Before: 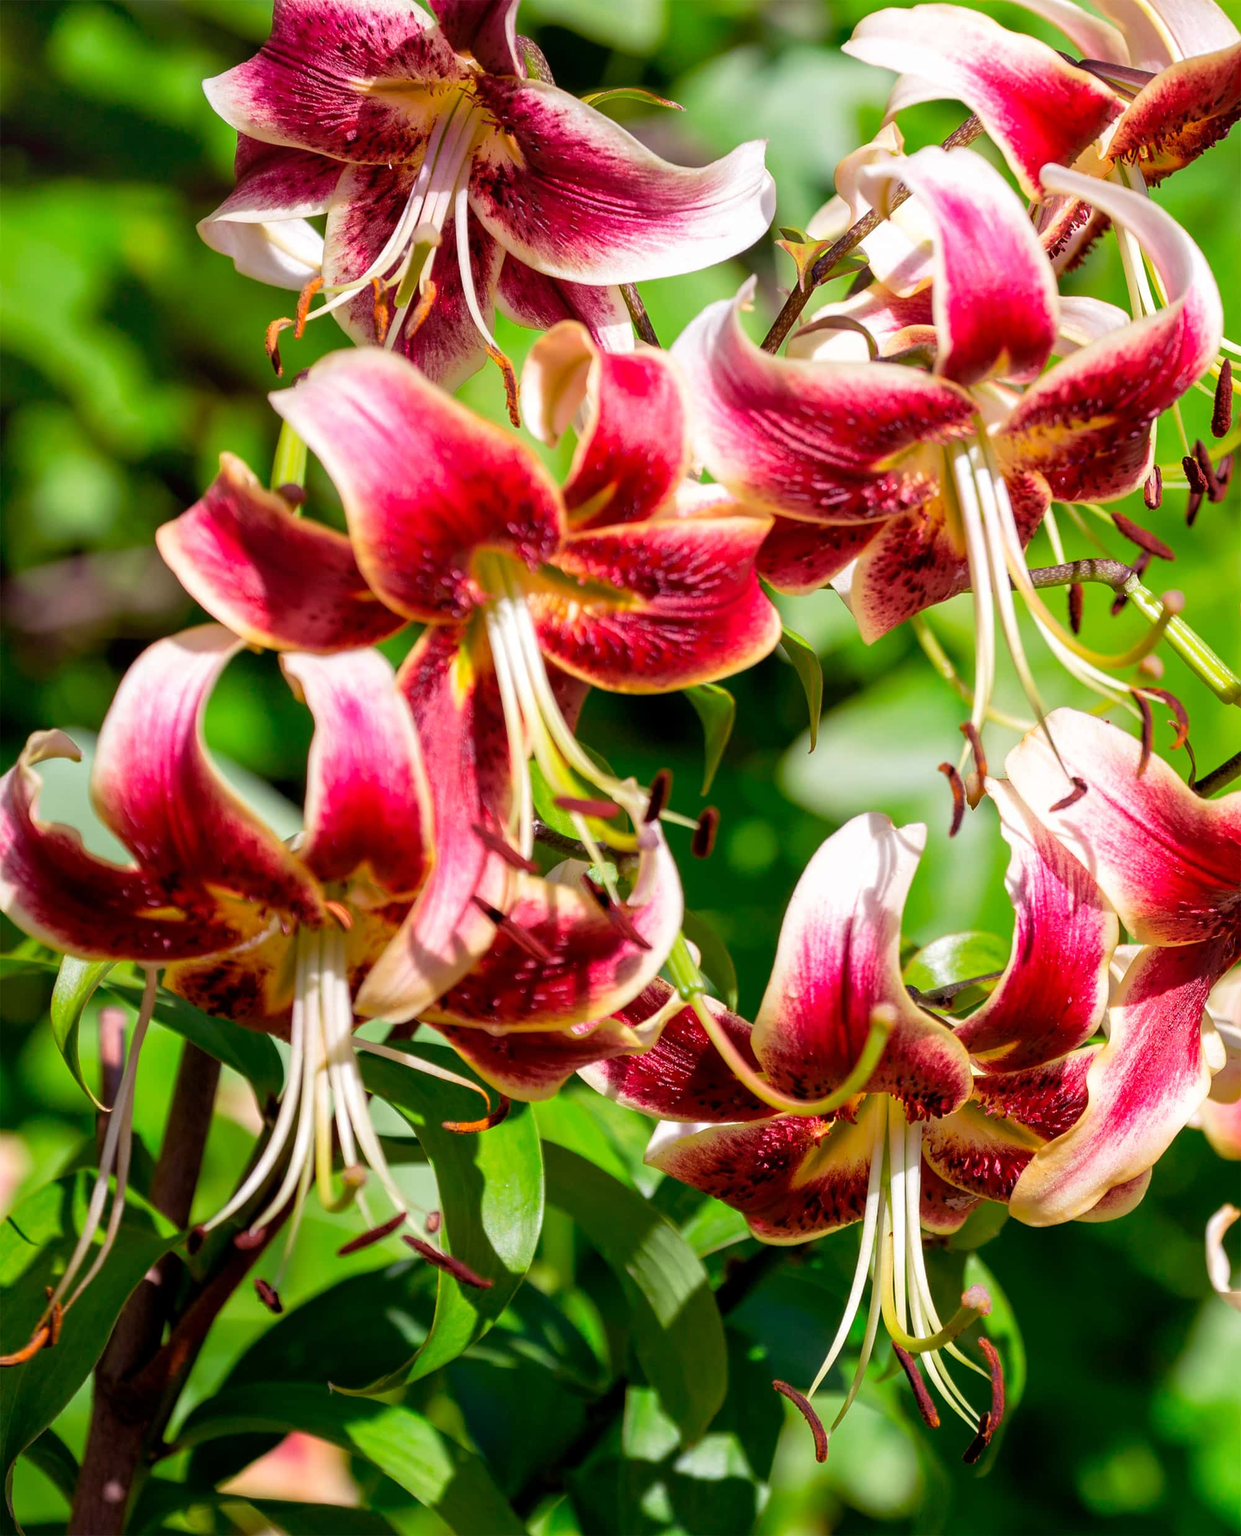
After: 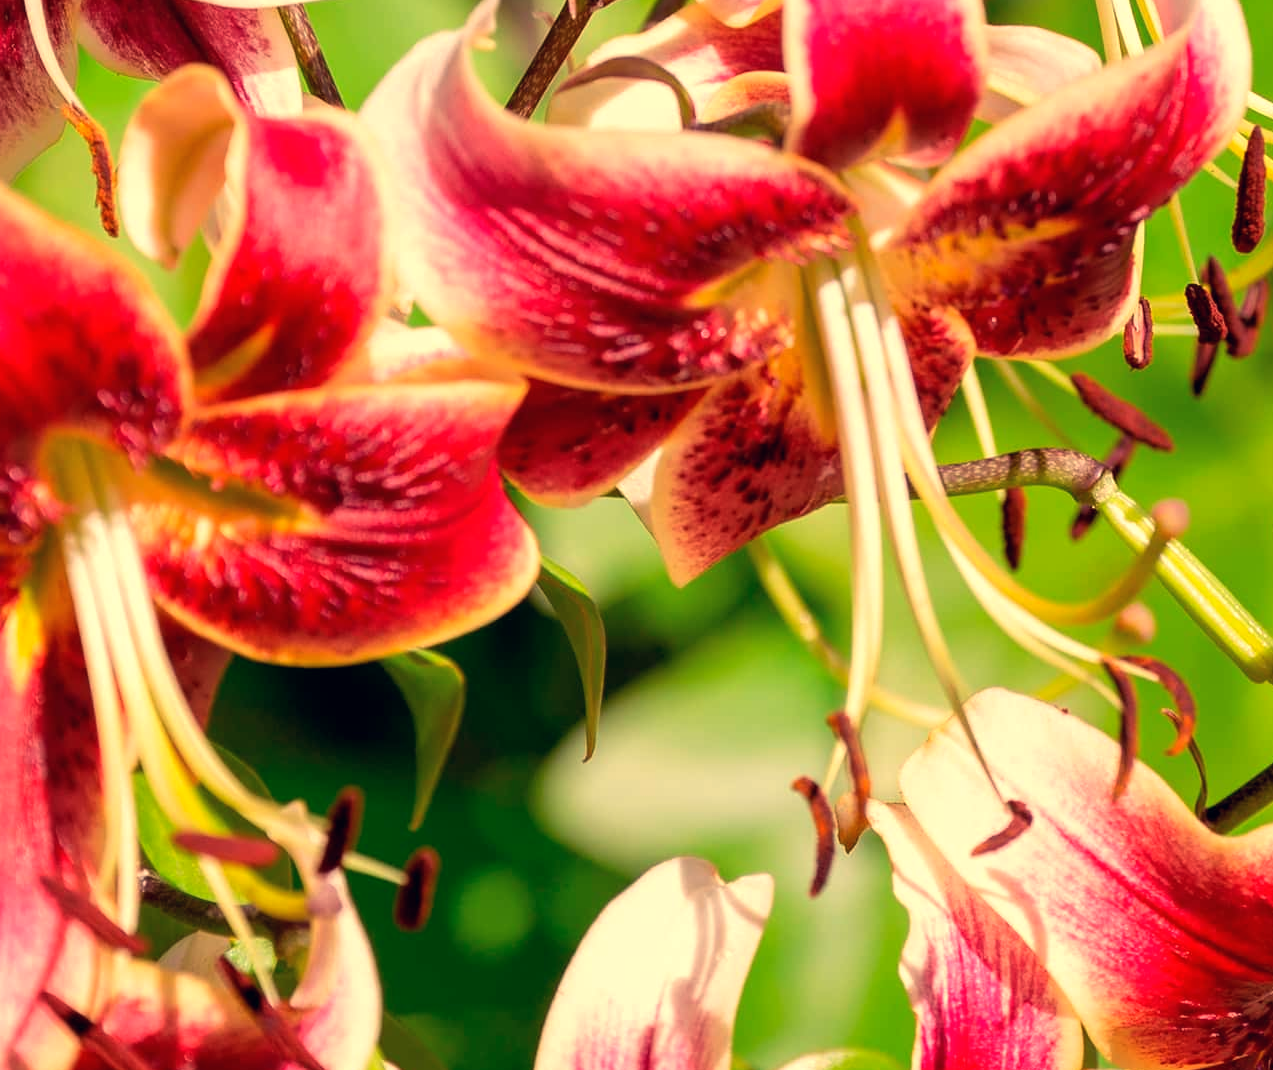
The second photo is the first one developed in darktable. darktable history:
white balance: red 1.138, green 0.996, blue 0.812
crop: left 36.005%, top 18.293%, right 0.31%, bottom 38.444%
color correction: highlights a* 0.207, highlights b* 2.7, shadows a* -0.874, shadows b* -4.78
